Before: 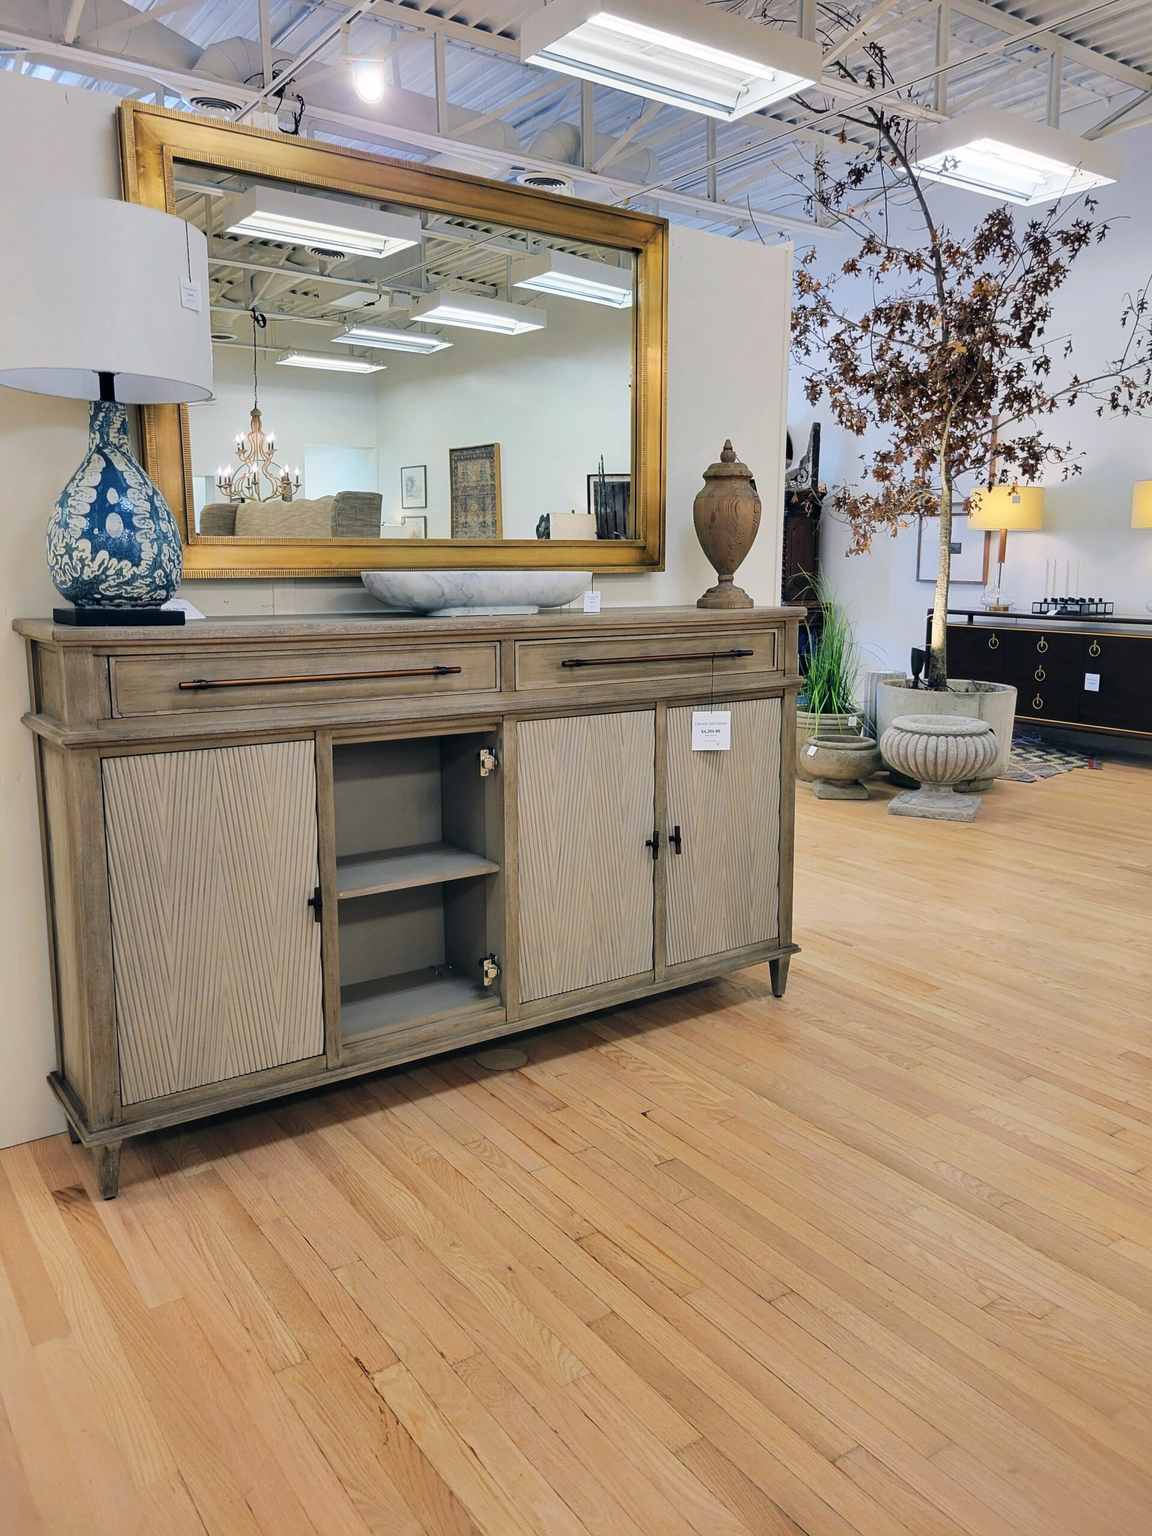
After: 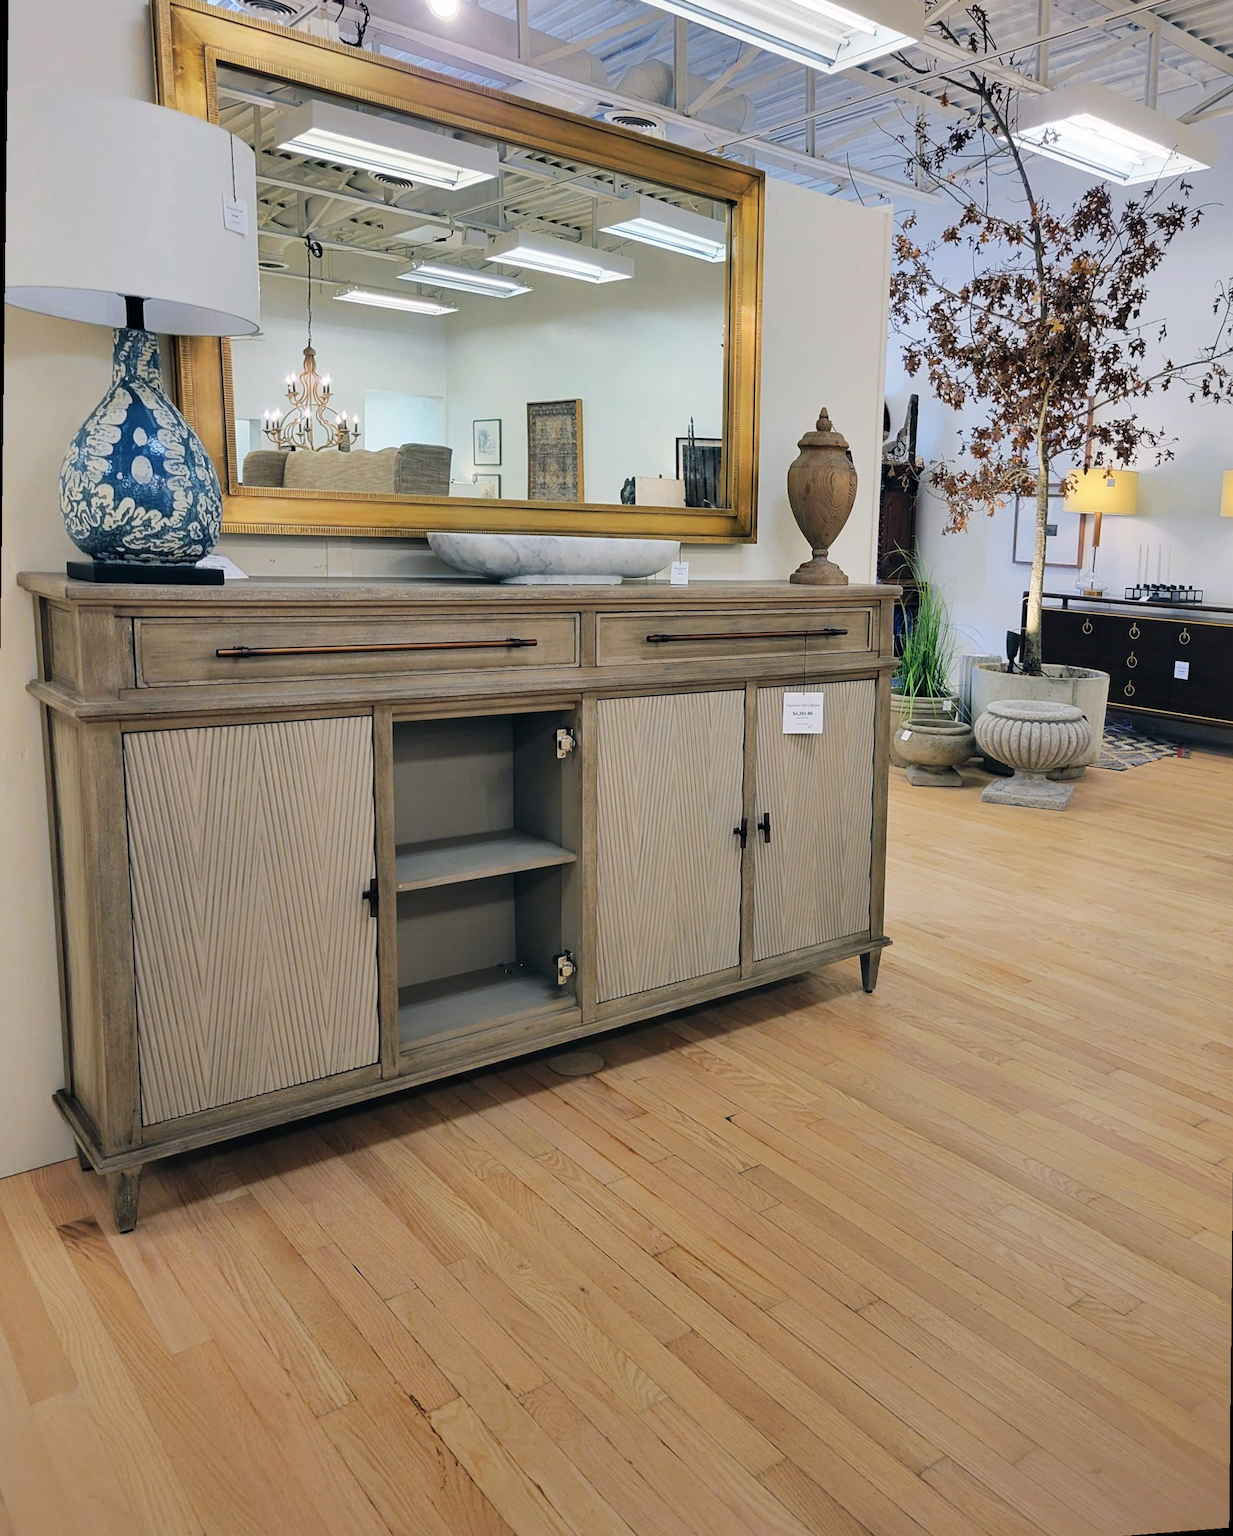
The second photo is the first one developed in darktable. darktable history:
rotate and perspective: rotation 0.679°, lens shift (horizontal) 0.136, crop left 0.009, crop right 0.991, crop top 0.078, crop bottom 0.95
graduated density: rotation -180°, offset 24.95
